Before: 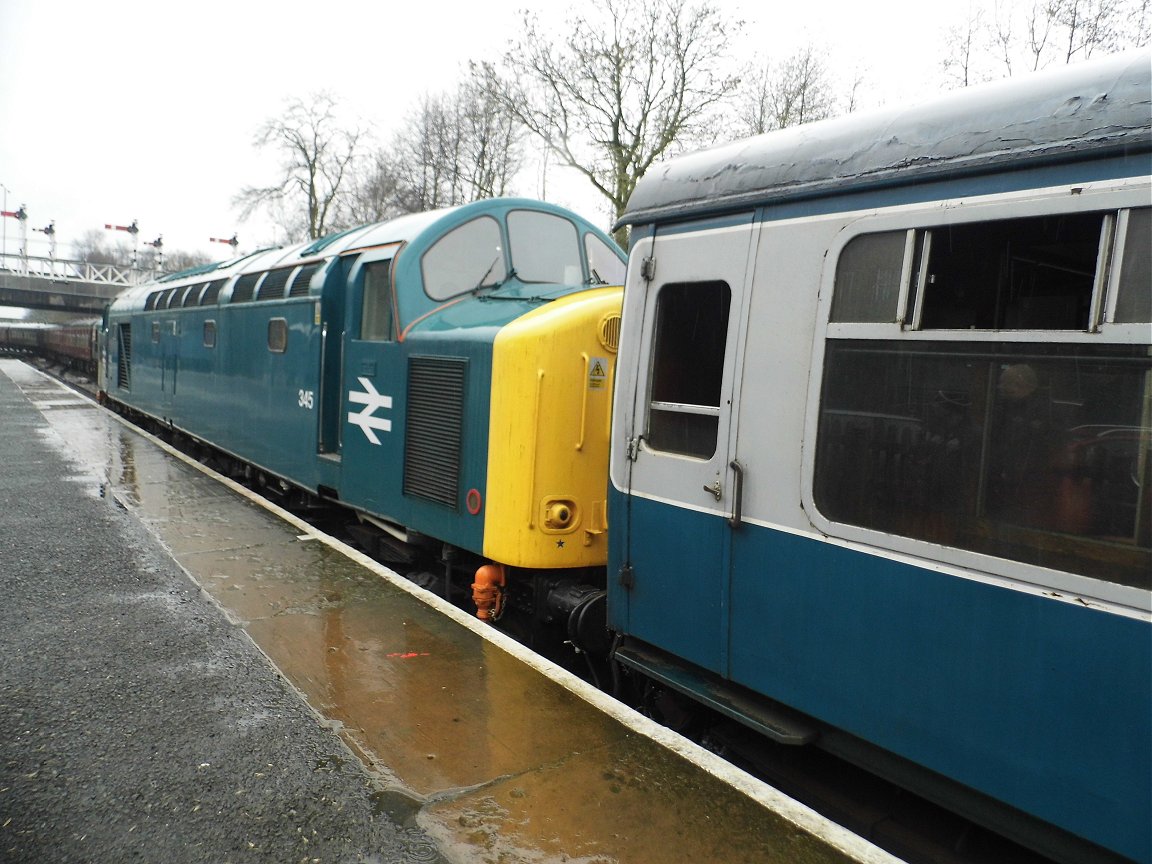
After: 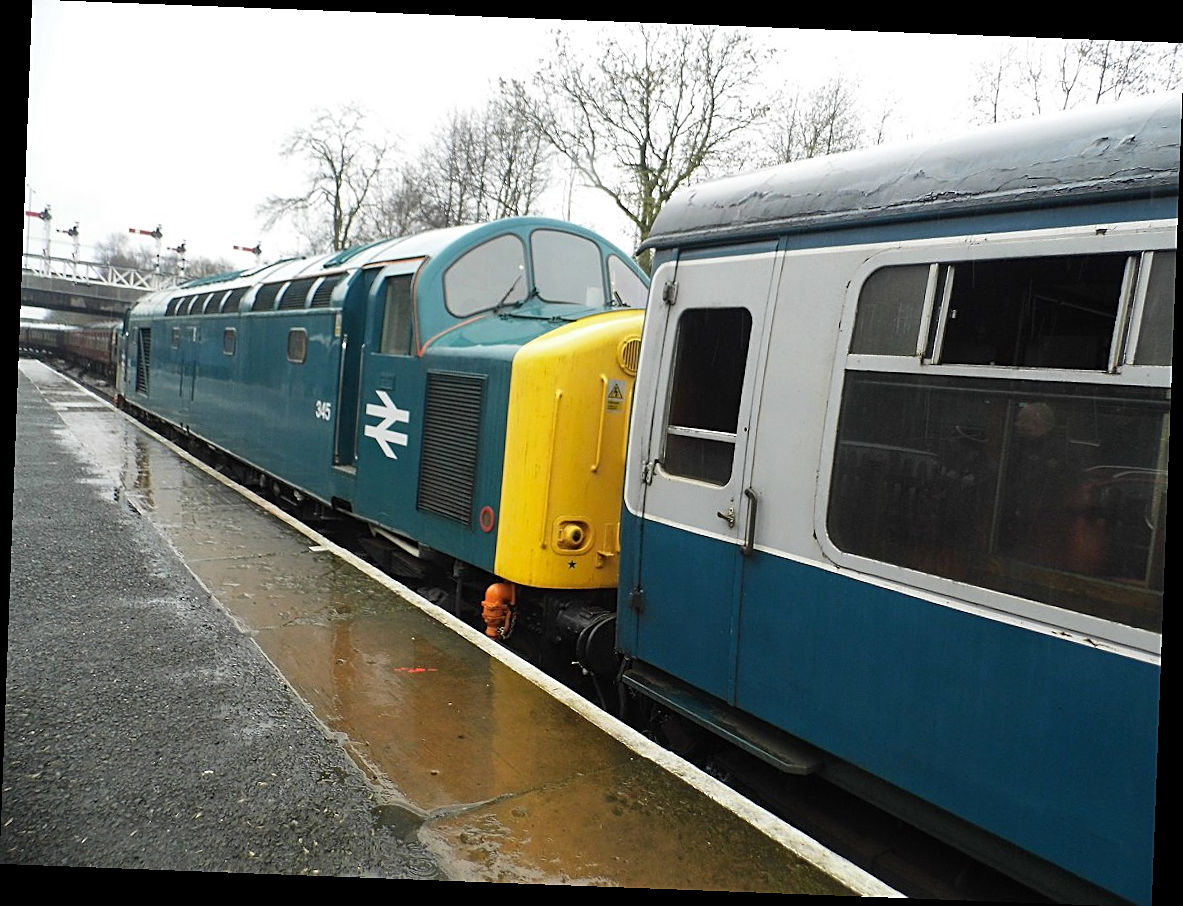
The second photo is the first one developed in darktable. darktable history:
vibrance: on, module defaults
rotate and perspective: rotation 2.17°, automatic cropping off
exposure: compensate highlight preservation false
sharpen: on, module defaults
